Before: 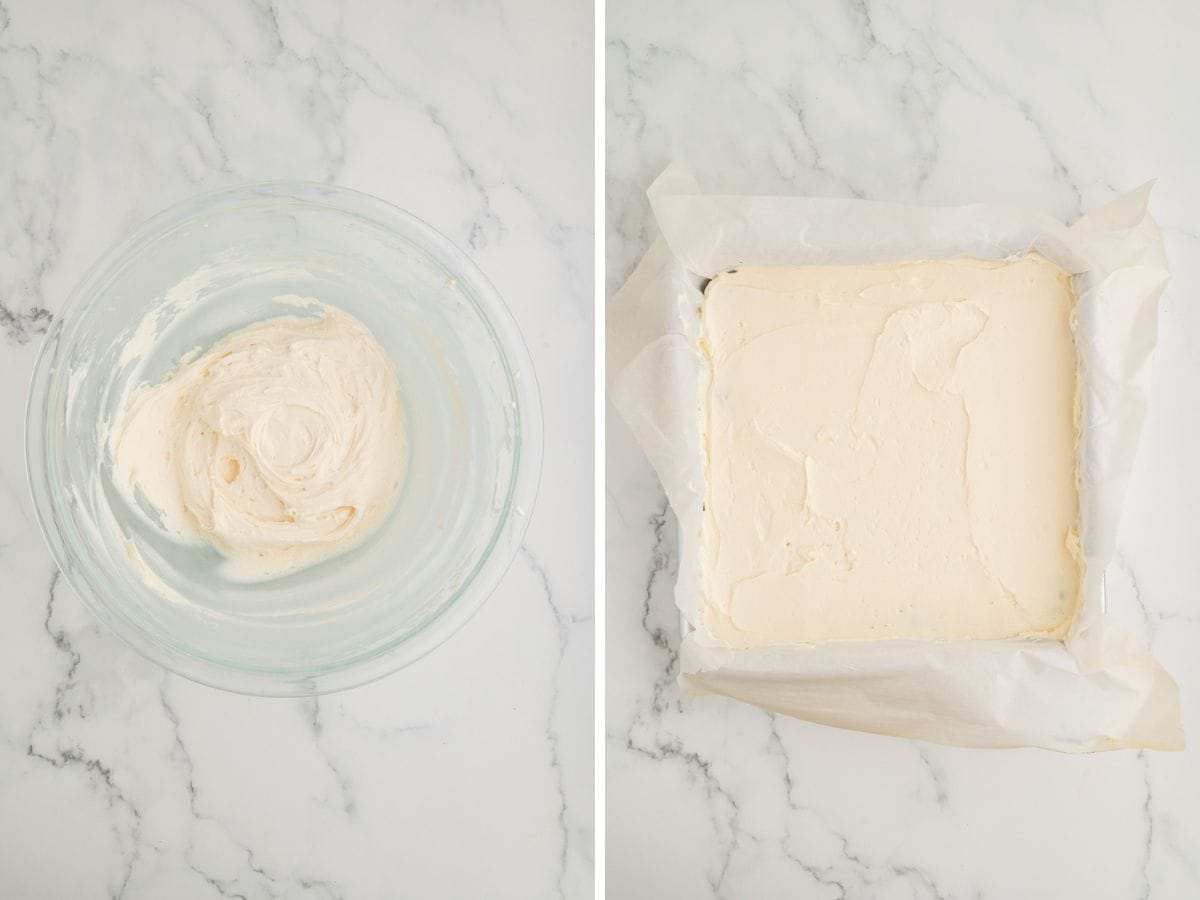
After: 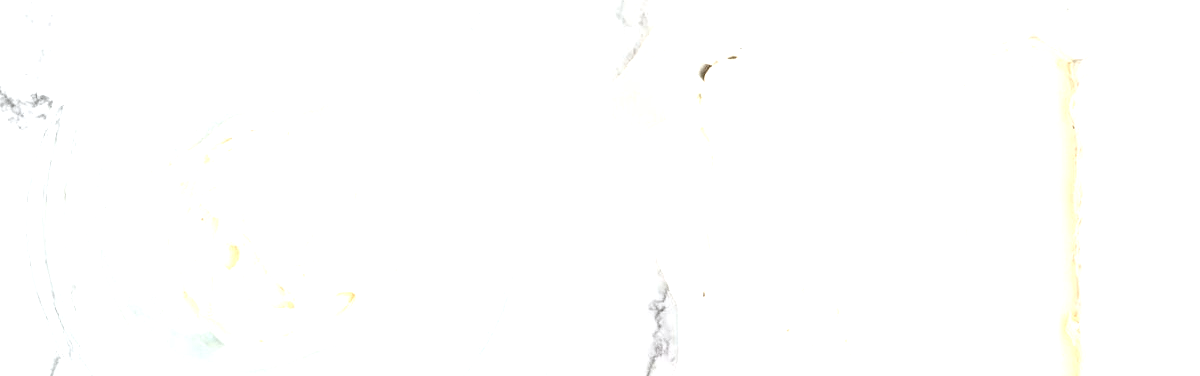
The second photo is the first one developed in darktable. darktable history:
grain: coarseness 0.09 ISO
crop and rotate: top 23.84%, bottom 34.294%
local contrast: detail 142%
white balance: red 0.983, blue 1.036
exposure: black level correction -0.002, exposure 1.115 EV, compensate highlight preservation false
